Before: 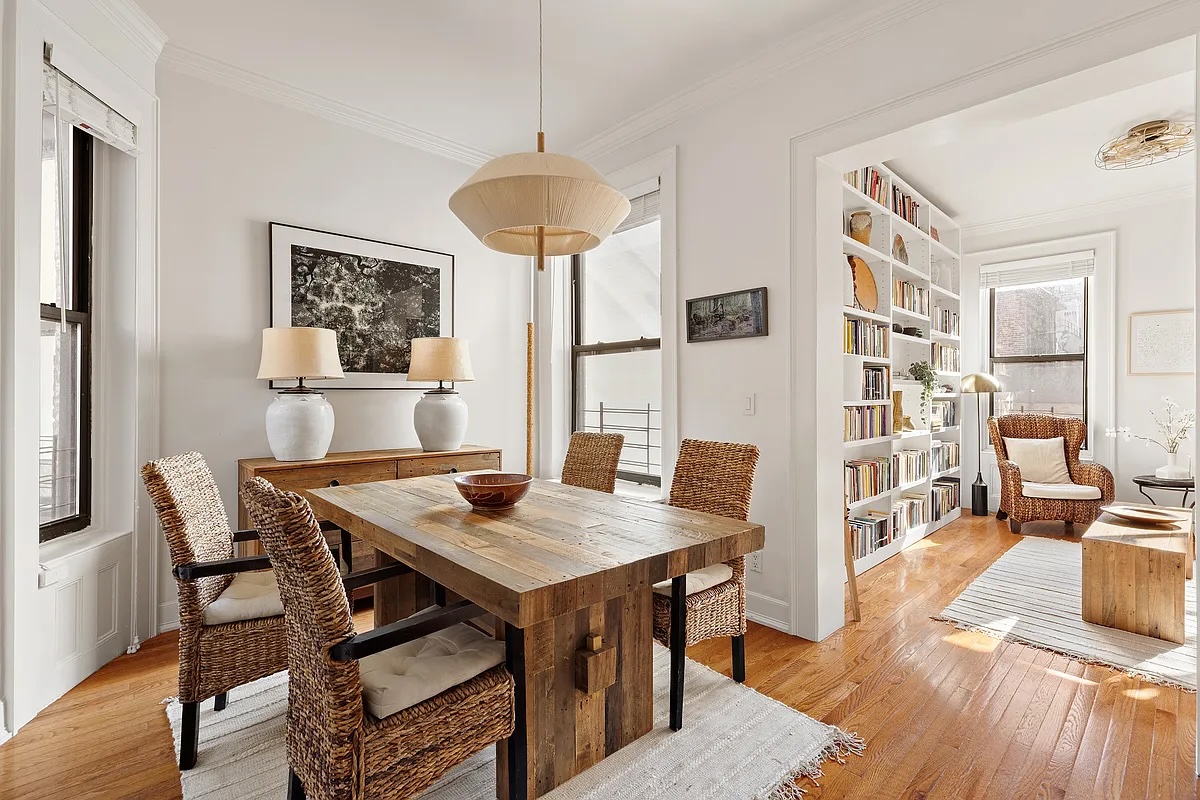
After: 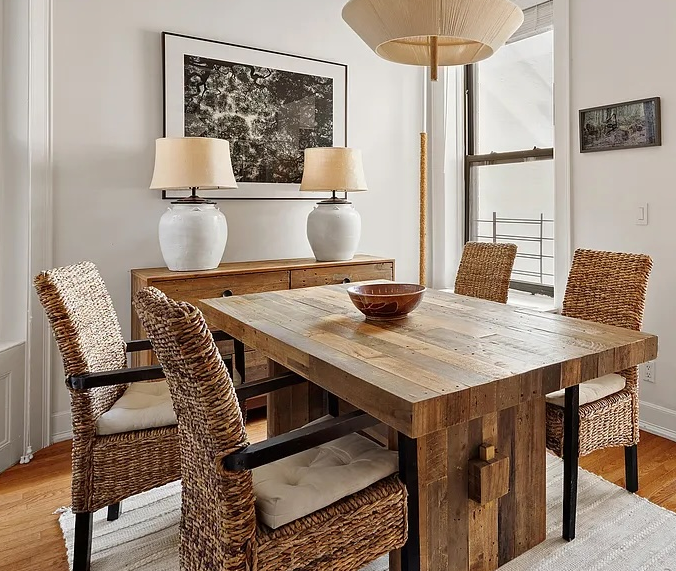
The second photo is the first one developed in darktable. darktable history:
crop: left 8.966%, top 23.852%, right 34.699%, bottom 4.703%
shadows and highlights: shadows 20.55, highlights -20.99, soften with gaussian
